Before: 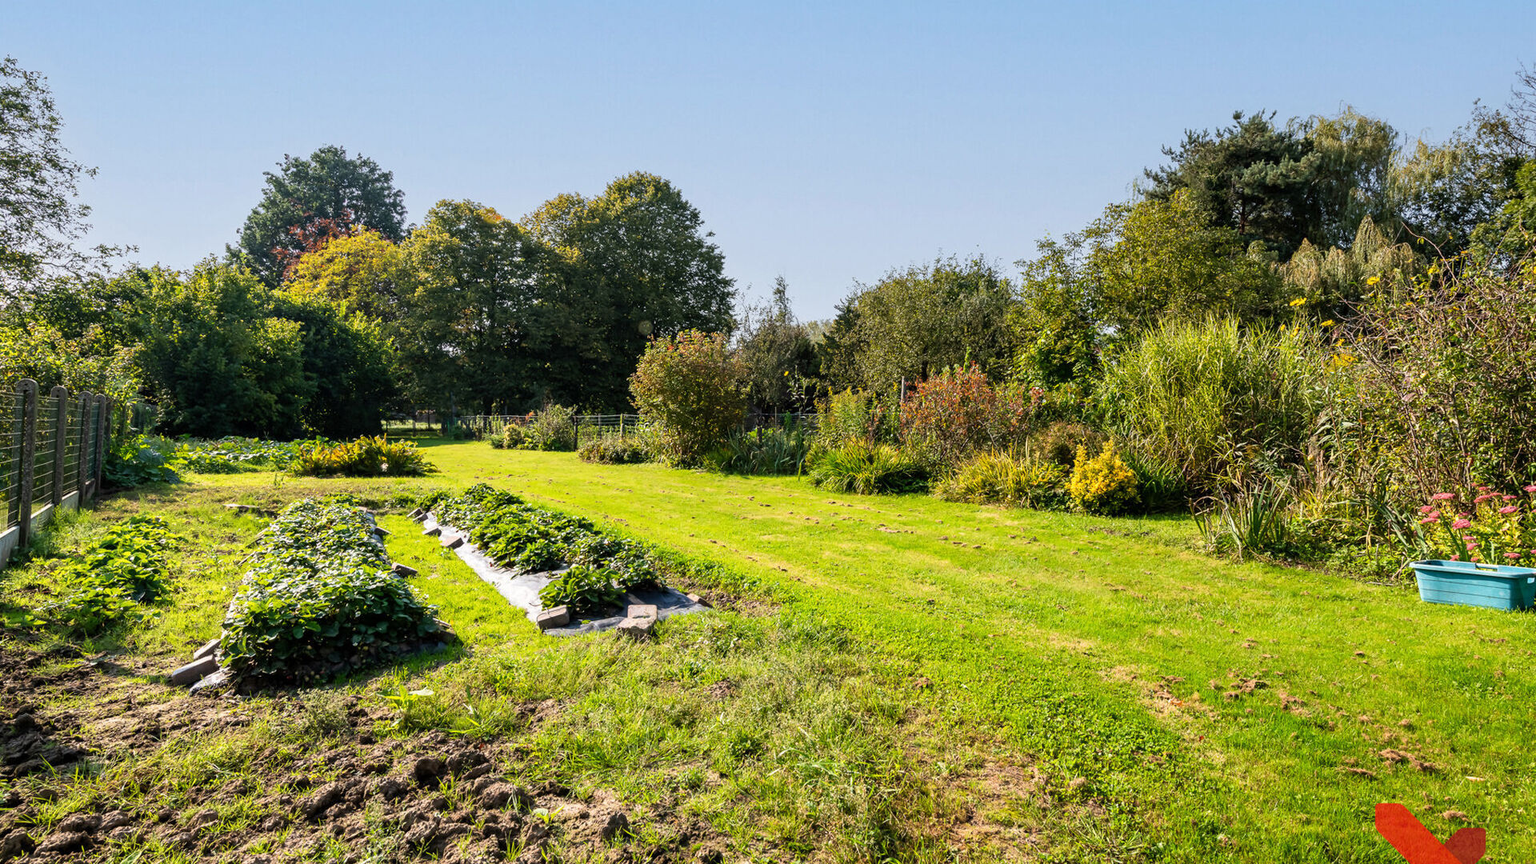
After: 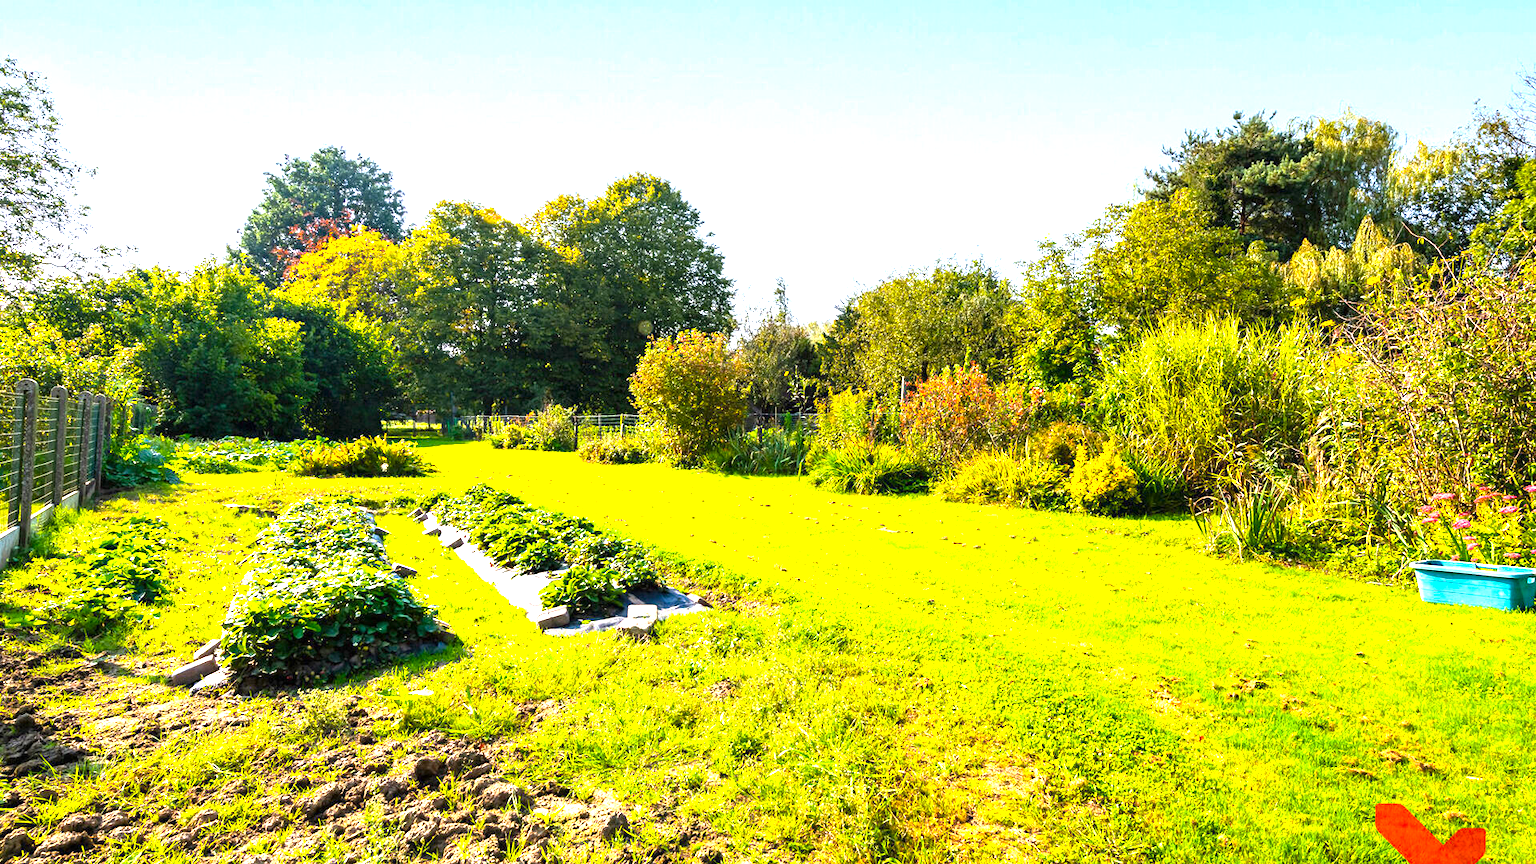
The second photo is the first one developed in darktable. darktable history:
color balance rgb: linear chroma grading › global chroma 15%, perceptual saturation grading › global saturation 30%
exposure: black level correction 0, exposure 1.45 EV, compensate exposure bias true, compensate highlight preservation false
